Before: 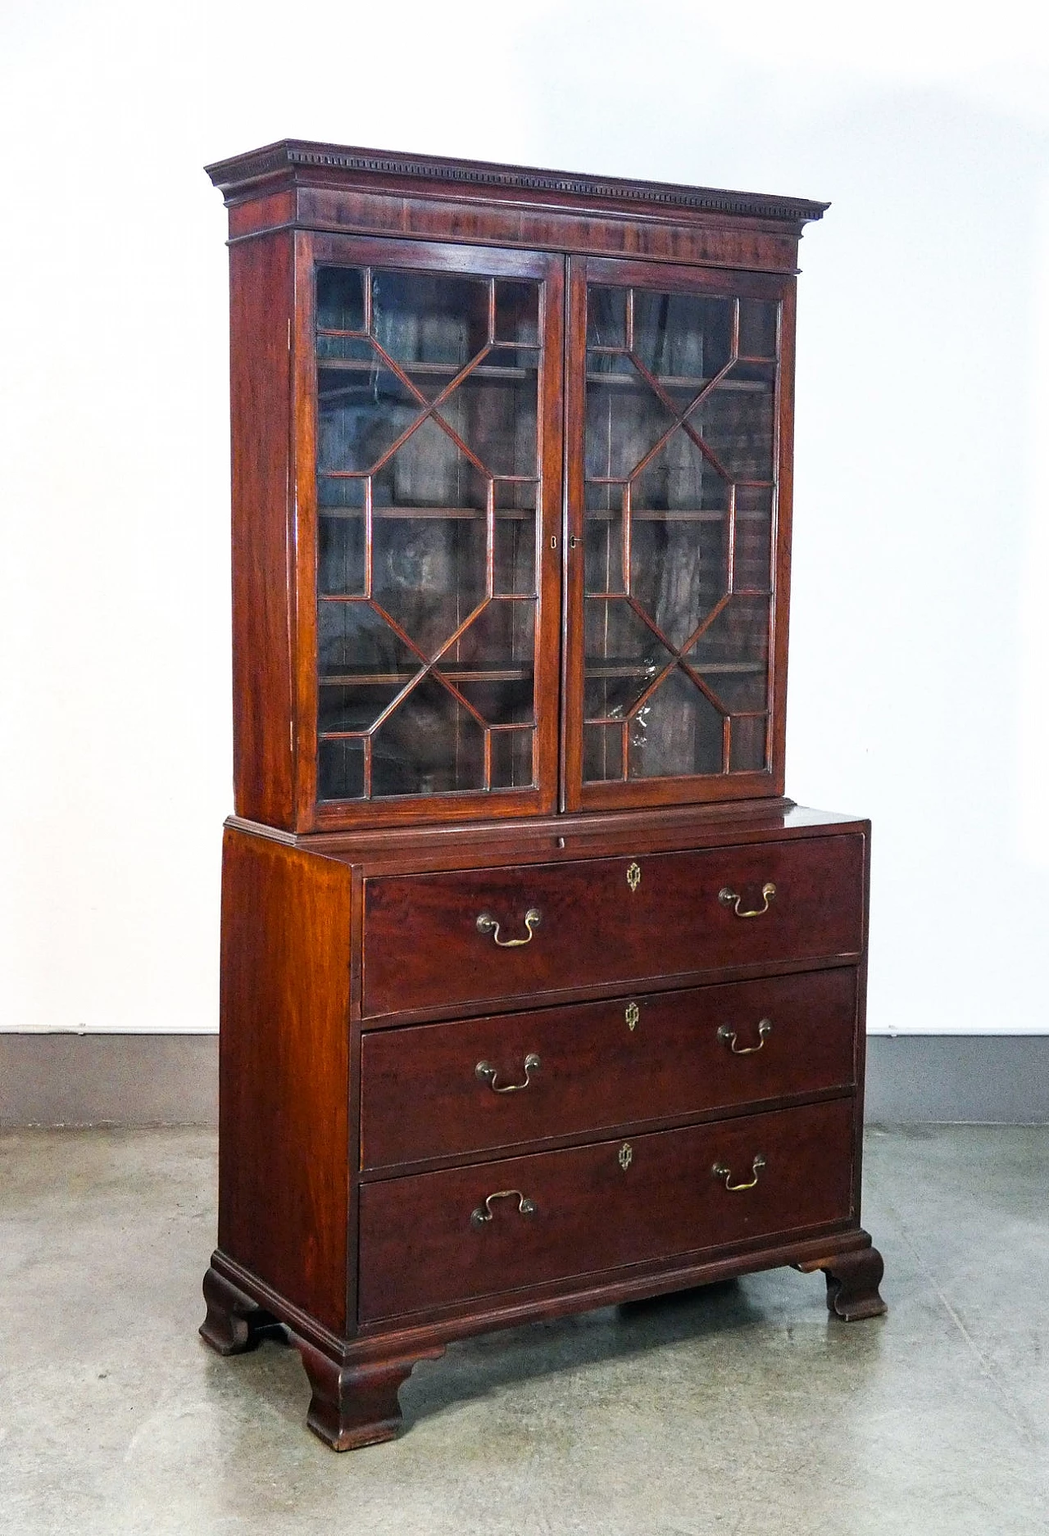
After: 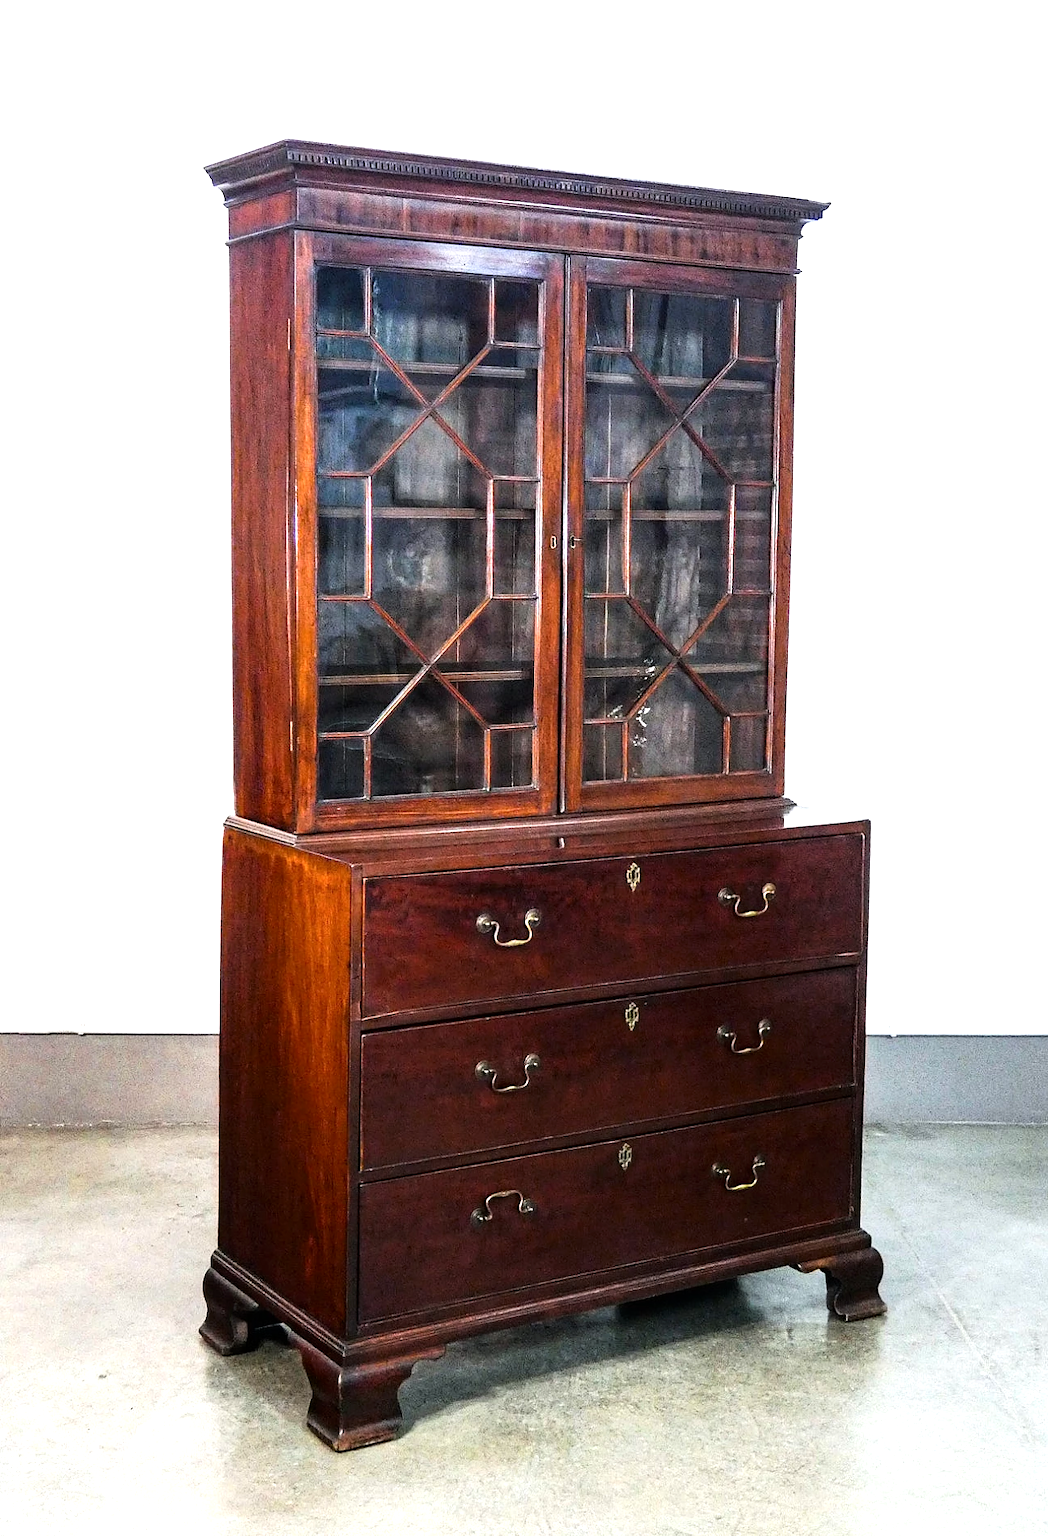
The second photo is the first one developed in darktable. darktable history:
contrast brightness saturation: contrast 0.145
tone equalizer: -8 EV -0.769 EV, -7 EV -0.673 EV, -6 EV -0.571 EV, -5 EV -0.385 EV, -3 EV 0.395 EV, -2 EV 0.6 EV, -1 EV 0.688 EV, +0 EV 0.78 EV
